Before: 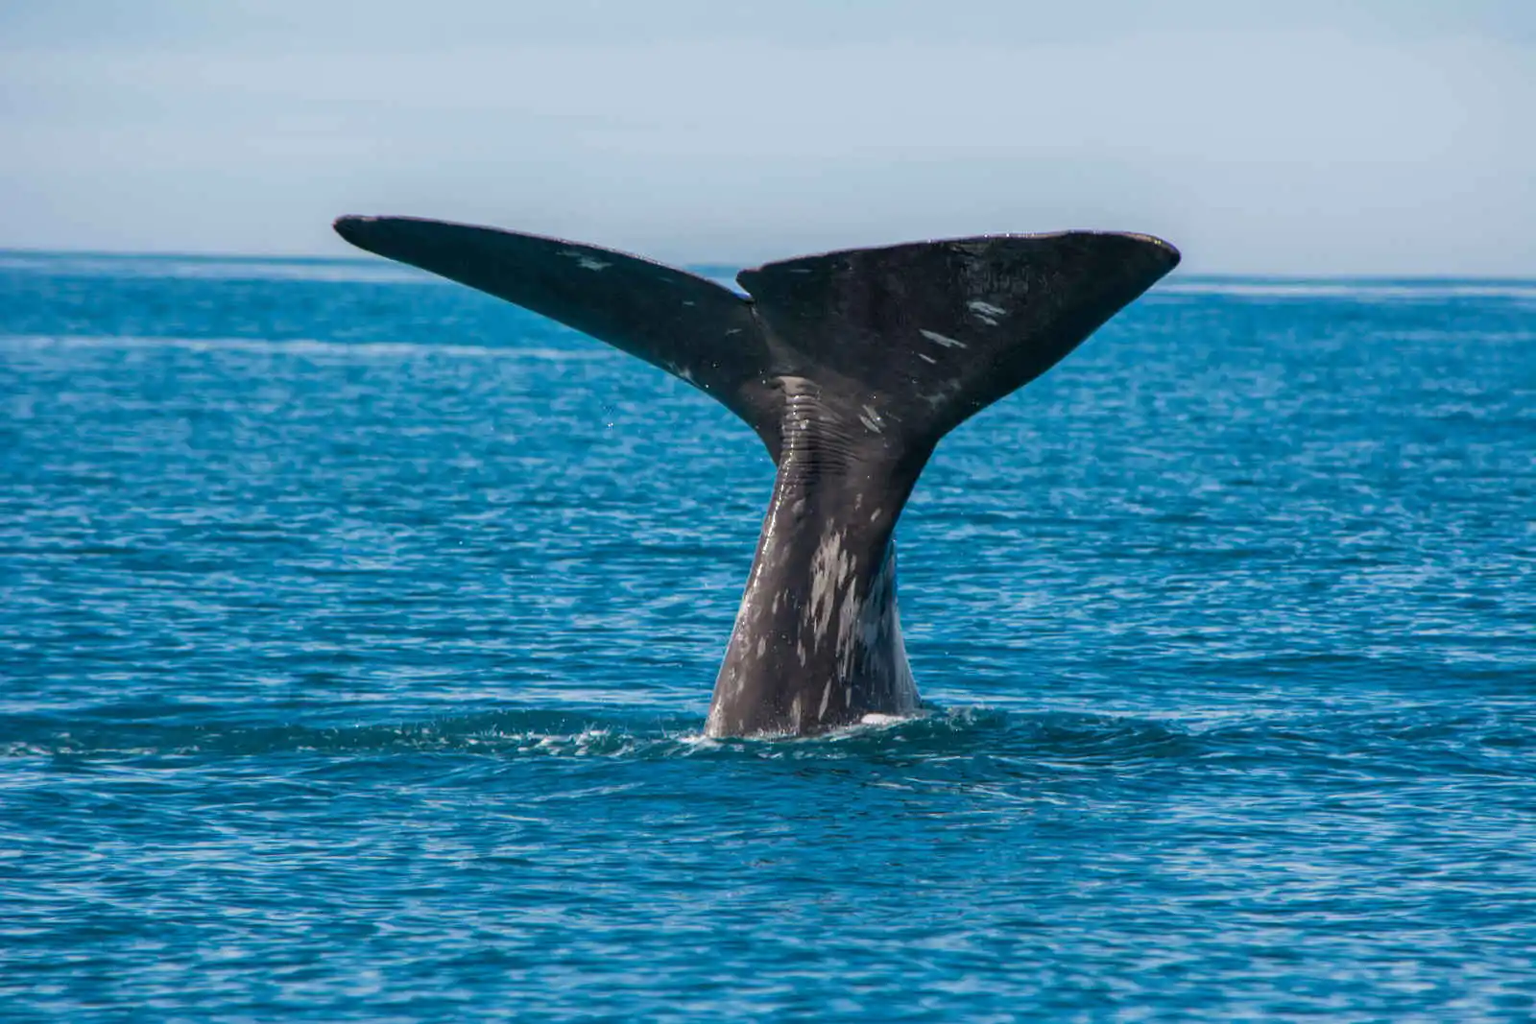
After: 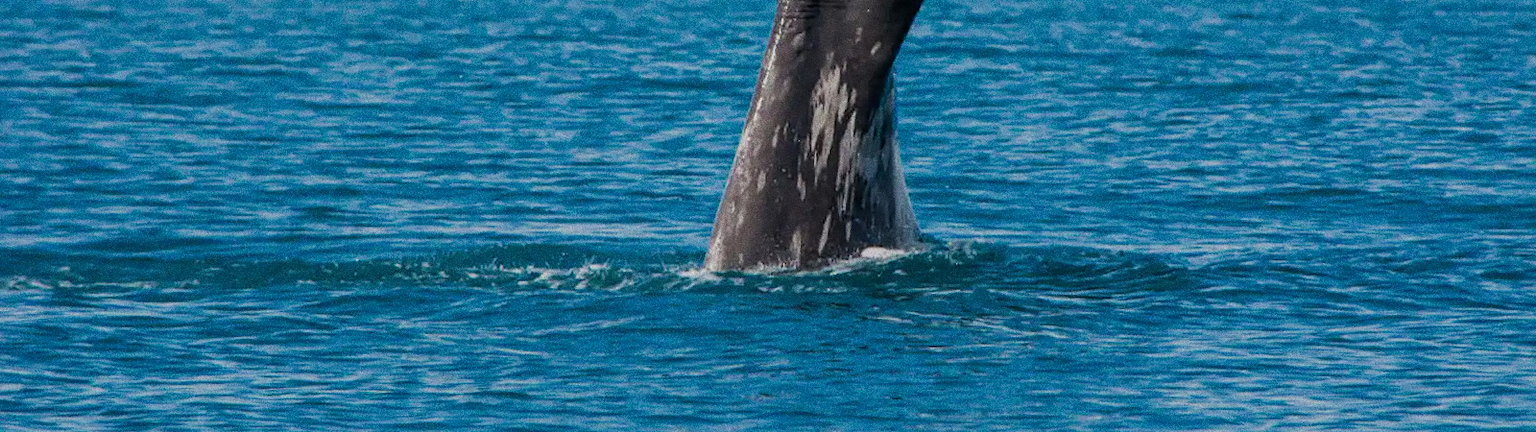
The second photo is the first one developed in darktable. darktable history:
crop: top 45.551%, bottom 12.262%
grain: coarseness 0.09 ISO, strength 40%
color zones: curves: ch0 [(0, 0.465) (0.092, 0.596) (0.289, 0.464) (0.429, 0.453) (0.571, 0.464) (0.714, 0.455) (0.857, 0.462) (1, 0.465)]
filmic rgb: black relative exposure -16 EV, white relative exposure 6.92 EV, hardness 4.7
sharpen: amount 0.2
